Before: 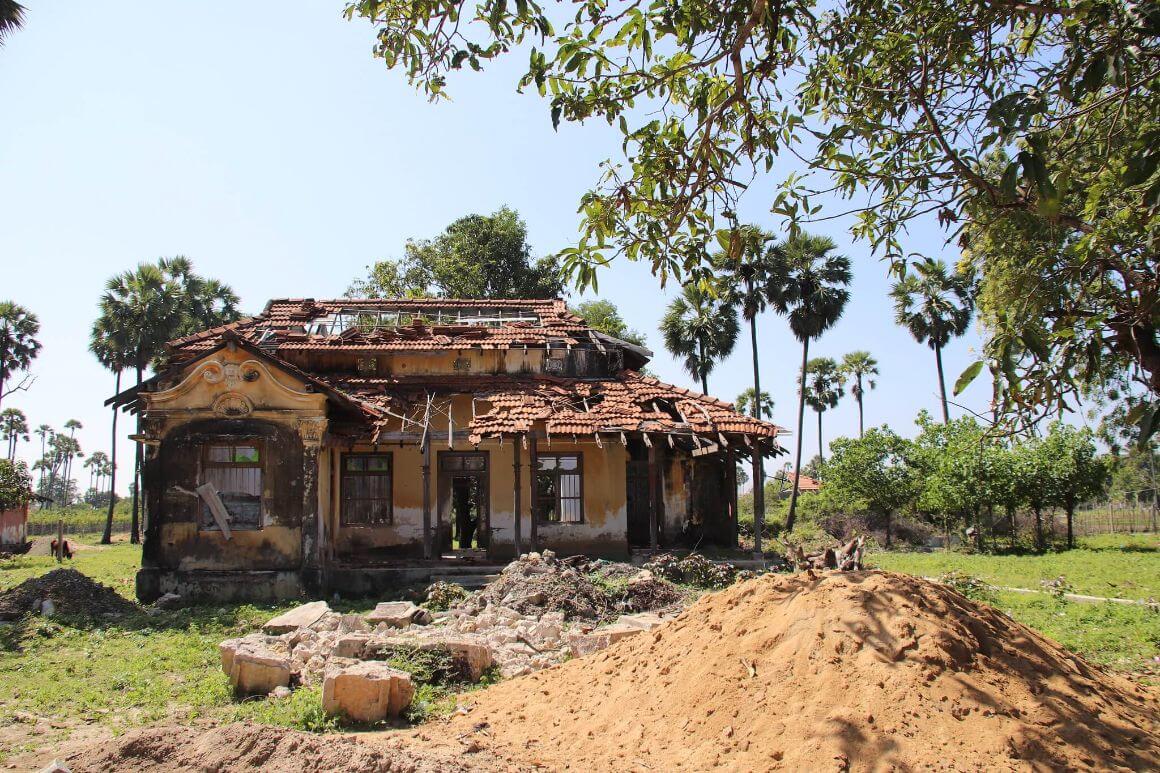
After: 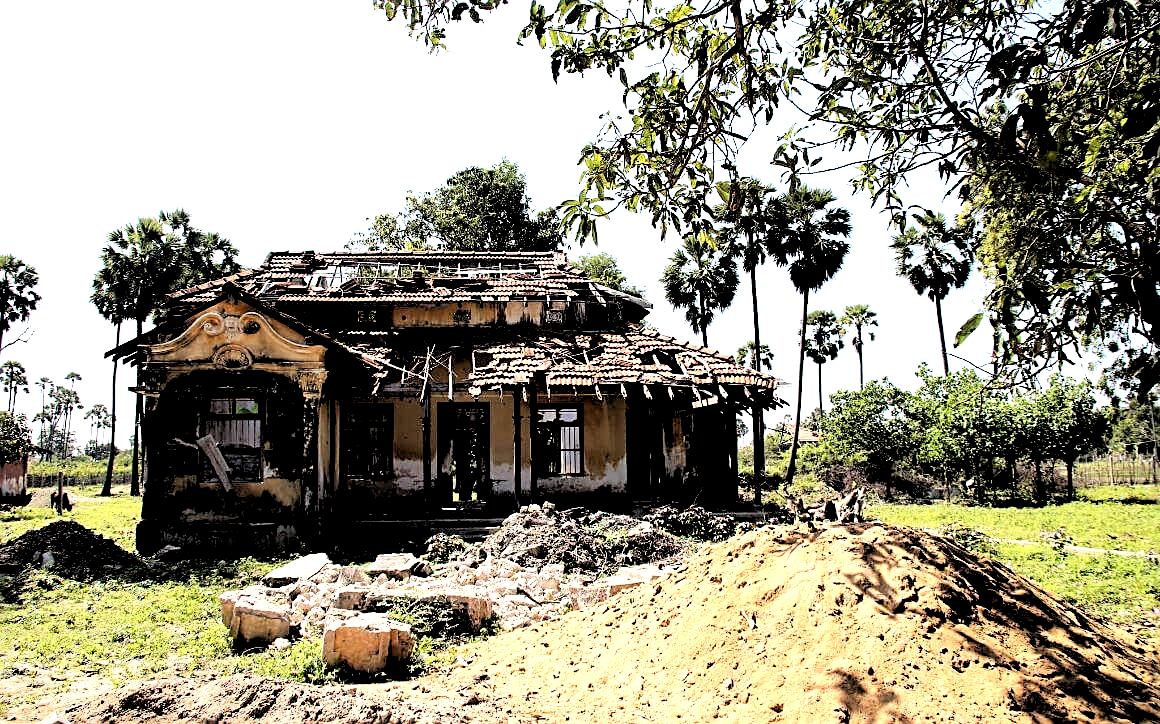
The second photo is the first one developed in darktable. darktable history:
exposure: black level correction 0.005, exposure 0.014 EV, compensate highlight preservation false
tone equalizer: -8 EV -1.08 EV, -7 EV -1.01 EV, -6 EV -0.867 EV, -5 EV -0.578 EV, -3 EV 0.578 EV, -2 EV 0.867 EV, -1 EV 1.01 EV, +0 EV 1.08 EV, edges refinement/feathering 500, mask exposure compensation -1.57 EV, preserve details no
crop and rotate: top 6.25%
rgb levels: levels [[0.029, 0.461, 0.922], [0, 0.5, 1], [0, 0.5, 1]]
sharpen: on, module defaults
